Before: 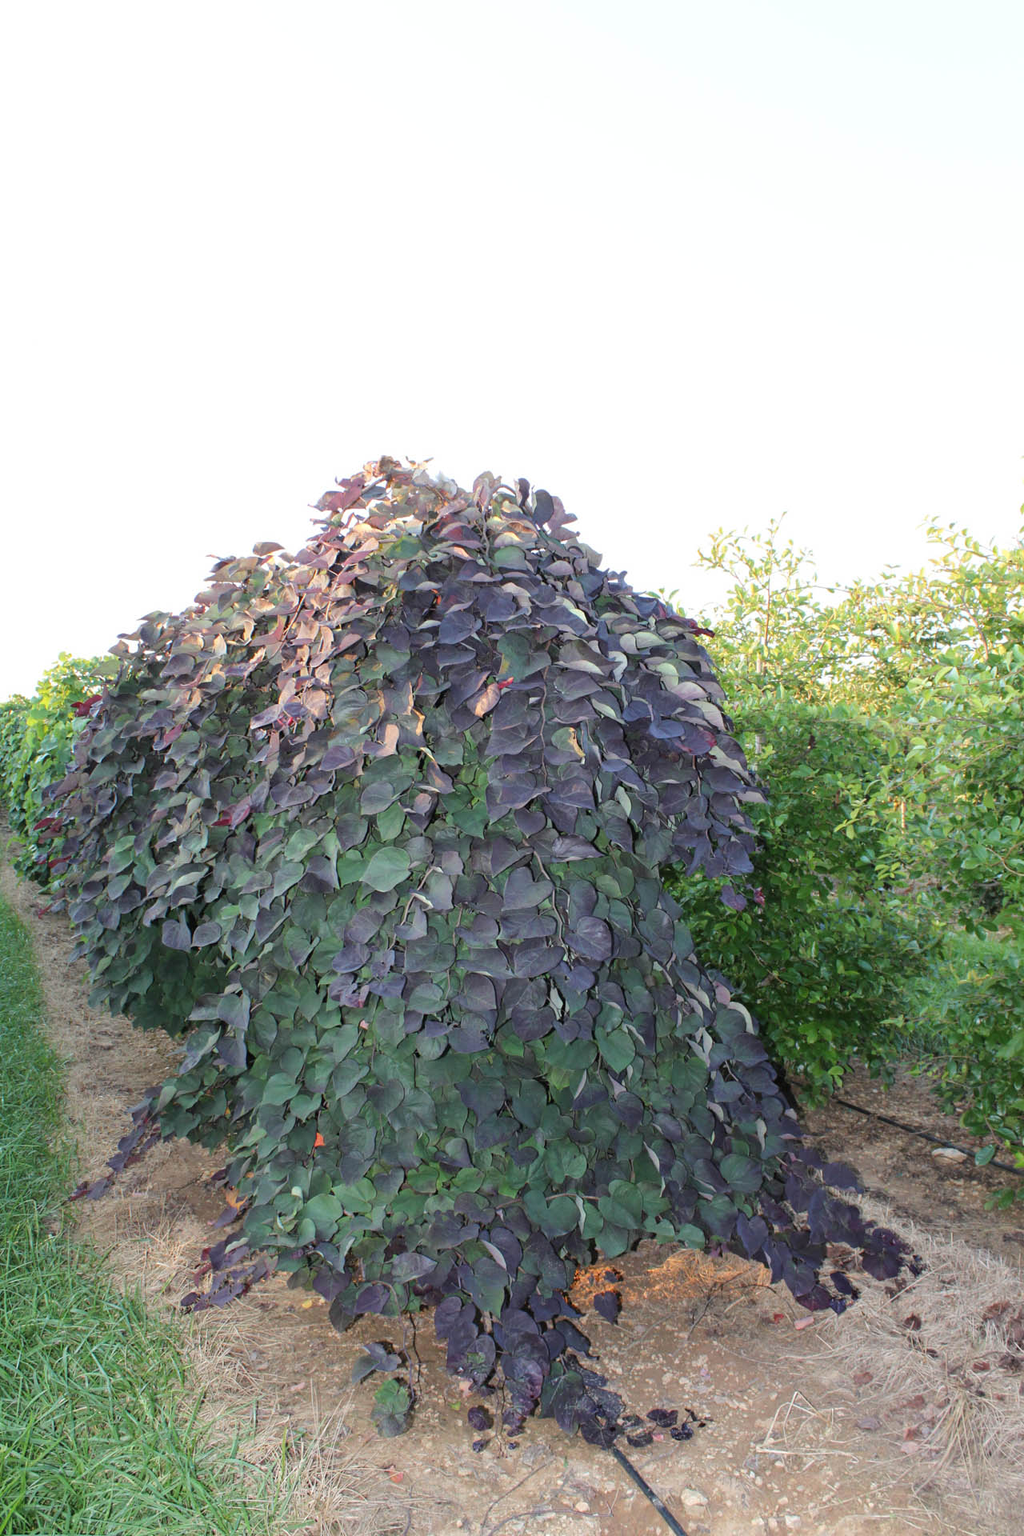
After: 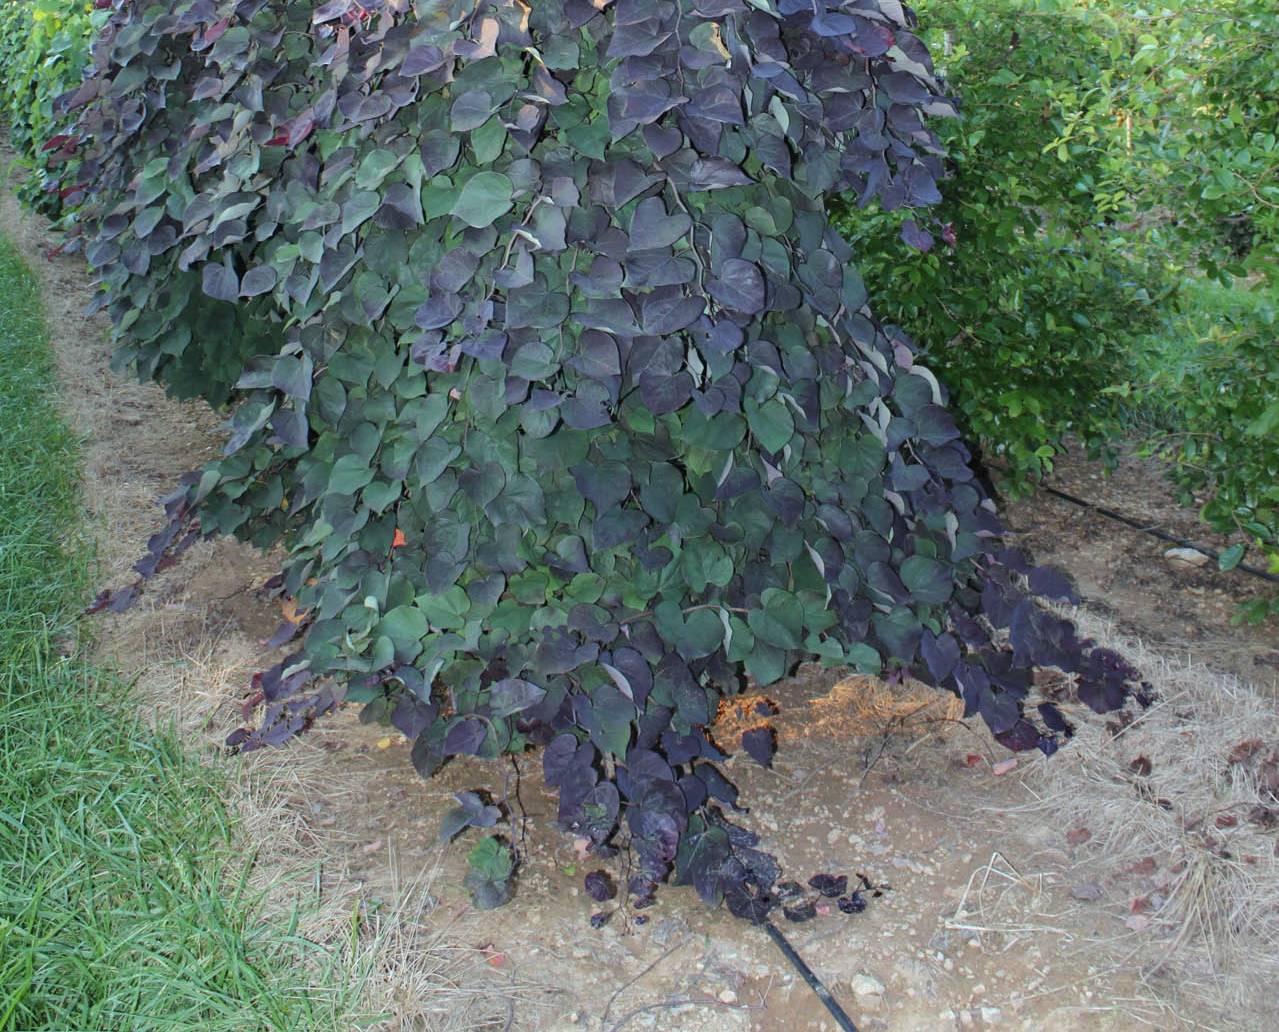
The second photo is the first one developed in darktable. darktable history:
white balance: red 0.925, blue 1.046
crop and rotate: top 46.237%
